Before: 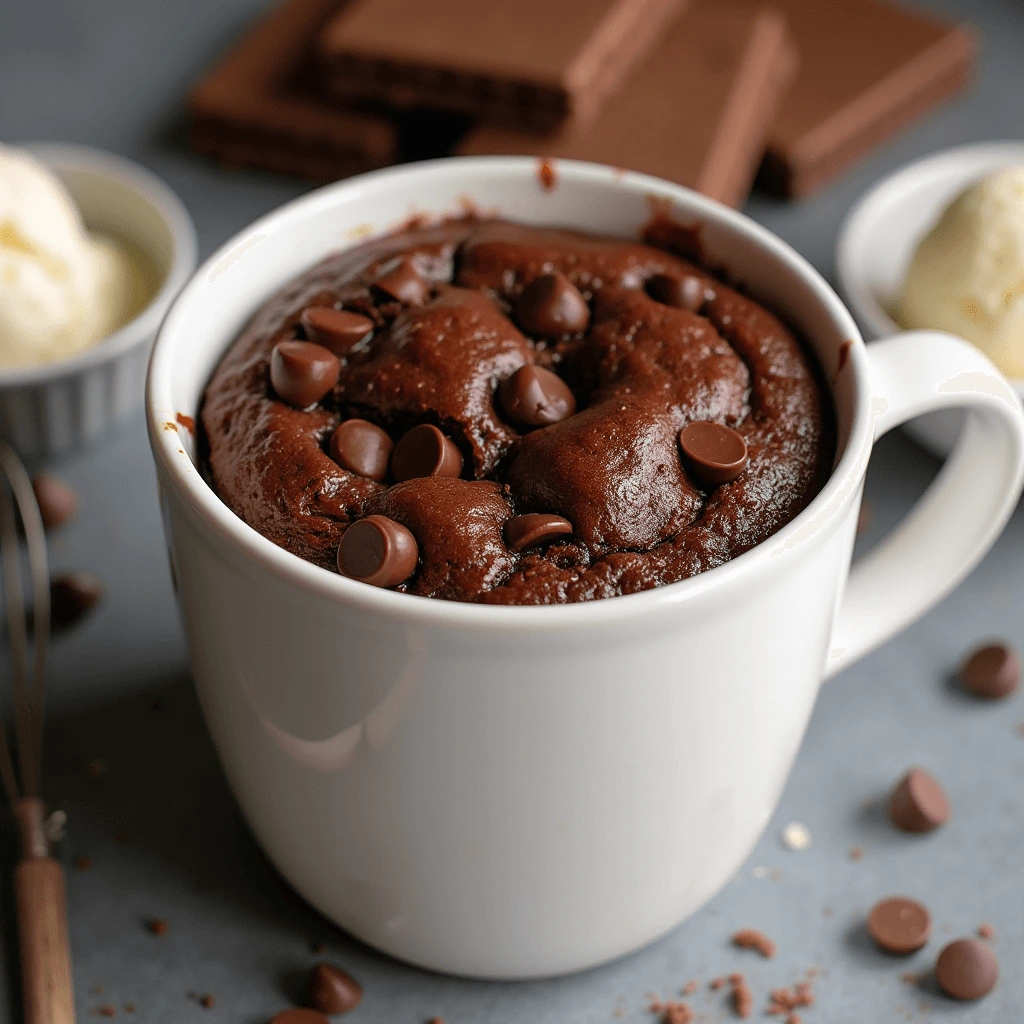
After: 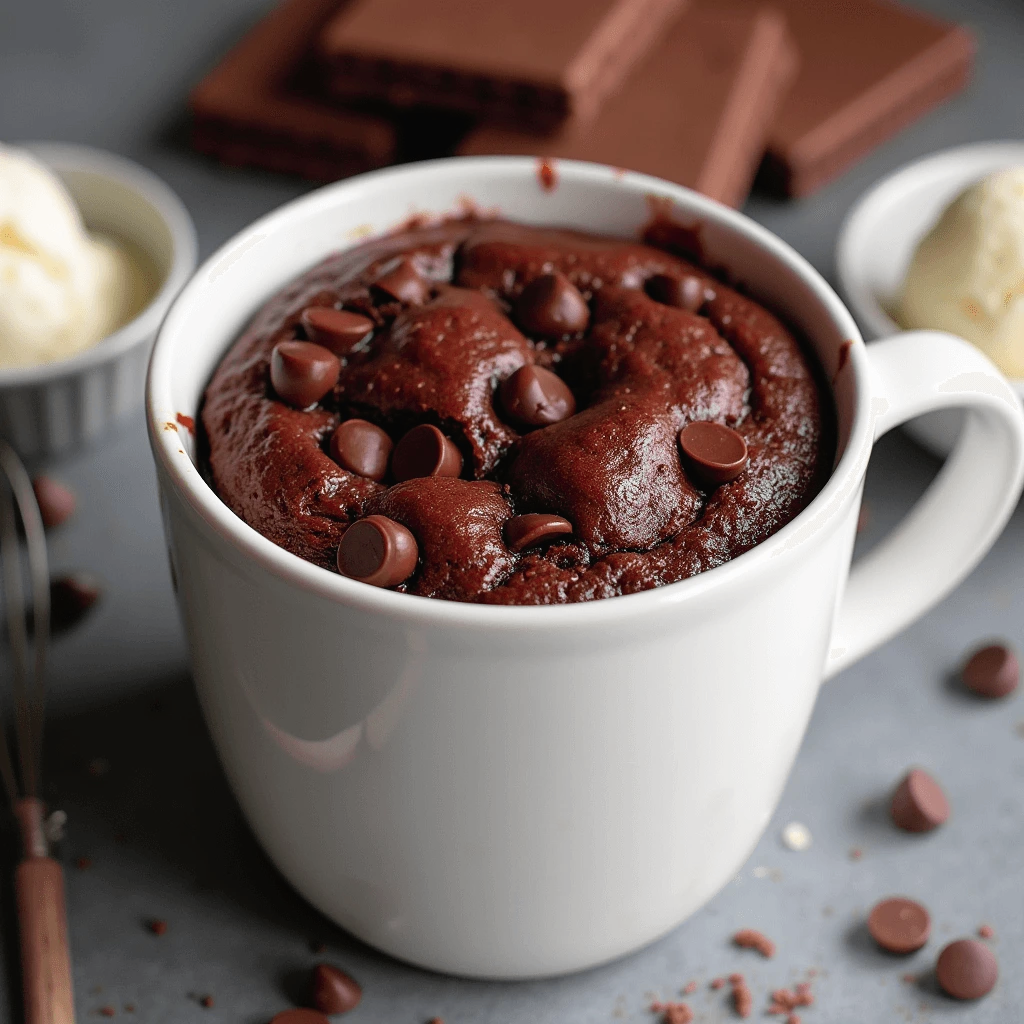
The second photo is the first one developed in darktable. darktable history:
tone curve: curves: ch0 [(0, 0.012) (0.056, 0.046) (0.218, 0.213) (0.606, 0.62) (0.82, 0.846) (1, 1)]; ch1 [(0, 0) (0.226, 0.261) (0.403, 0.437) (0.469, 0.472) (0.495, 0.499) (0.508, 0.503) (0.545, 0.555) (0.59, 0.598) (0.686, 0.728) (1, 1)]; ch2 [(0, 0) (0.269, 0.299) (0.459, 0.45) (0.498, 0.499) (0.523, 0.512) (0.568, 0.558) (0.634, 0.617) (0.698, 0.677) (0.806, 0.769) (1, 1)], color space Lab, independent channels, preserve colors none
